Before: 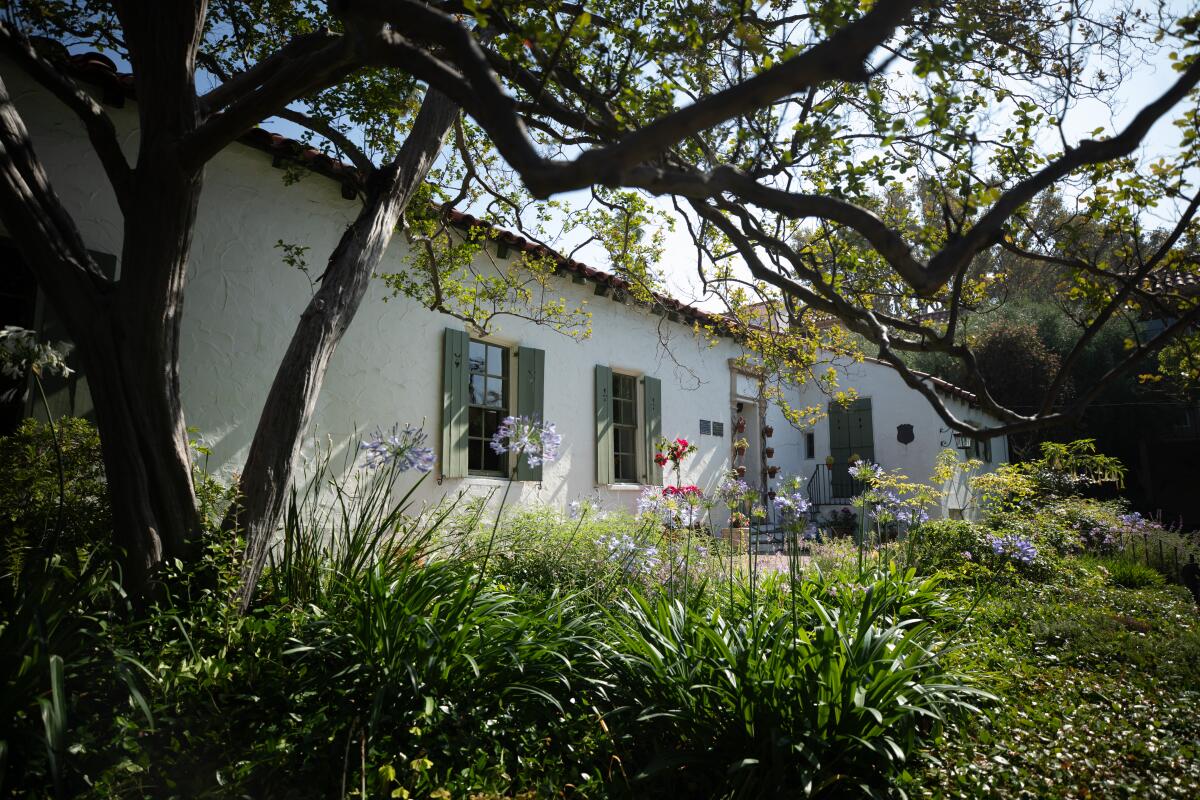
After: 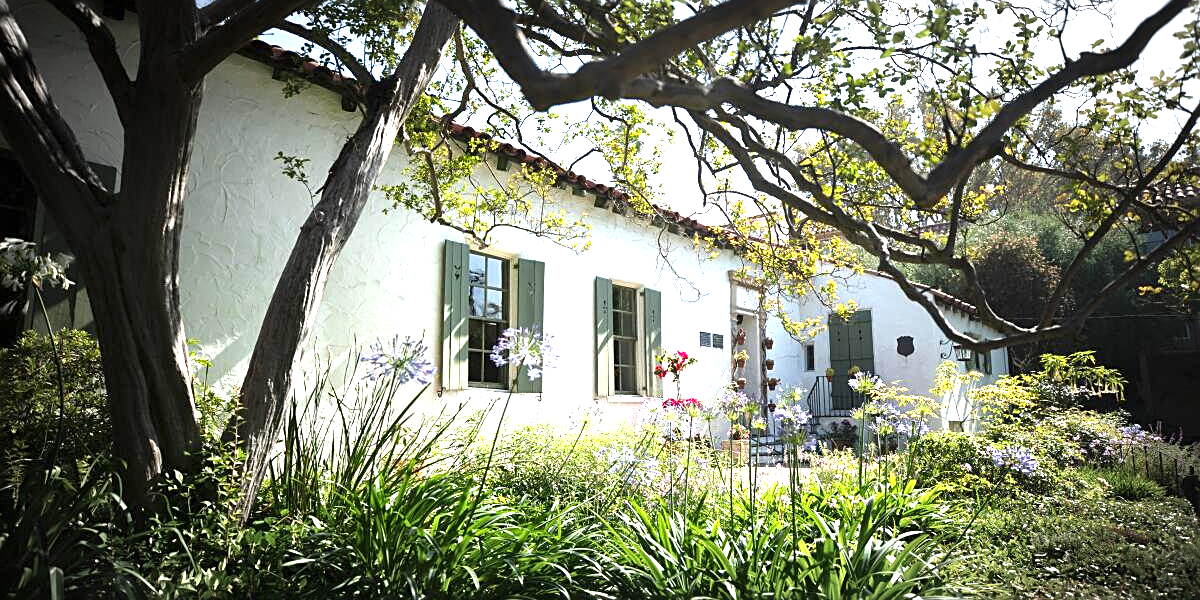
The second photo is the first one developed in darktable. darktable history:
crop: top 11.036%, bottom 13.924%
exposure: black level correction 0, exposure 1.67 EV, compensate highlight preservation false
vignetting: automatic ratio true
local contrast: mode bilateral grid, contrast 21, coarseness 51, detail 119%, midtone range 0.2
sharpen: on, module defaults
